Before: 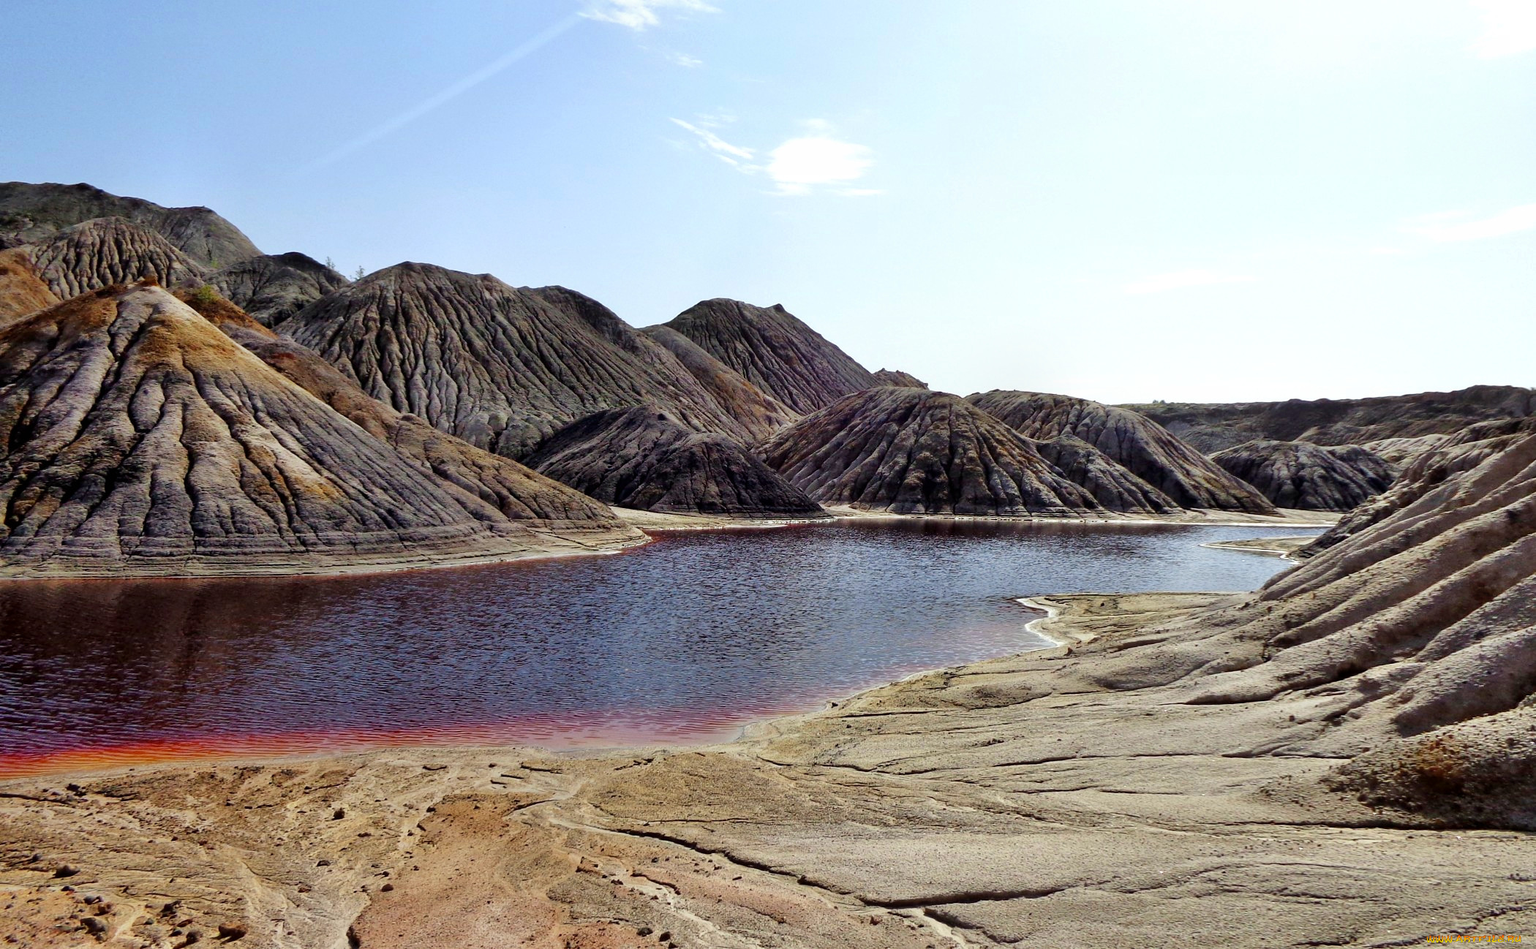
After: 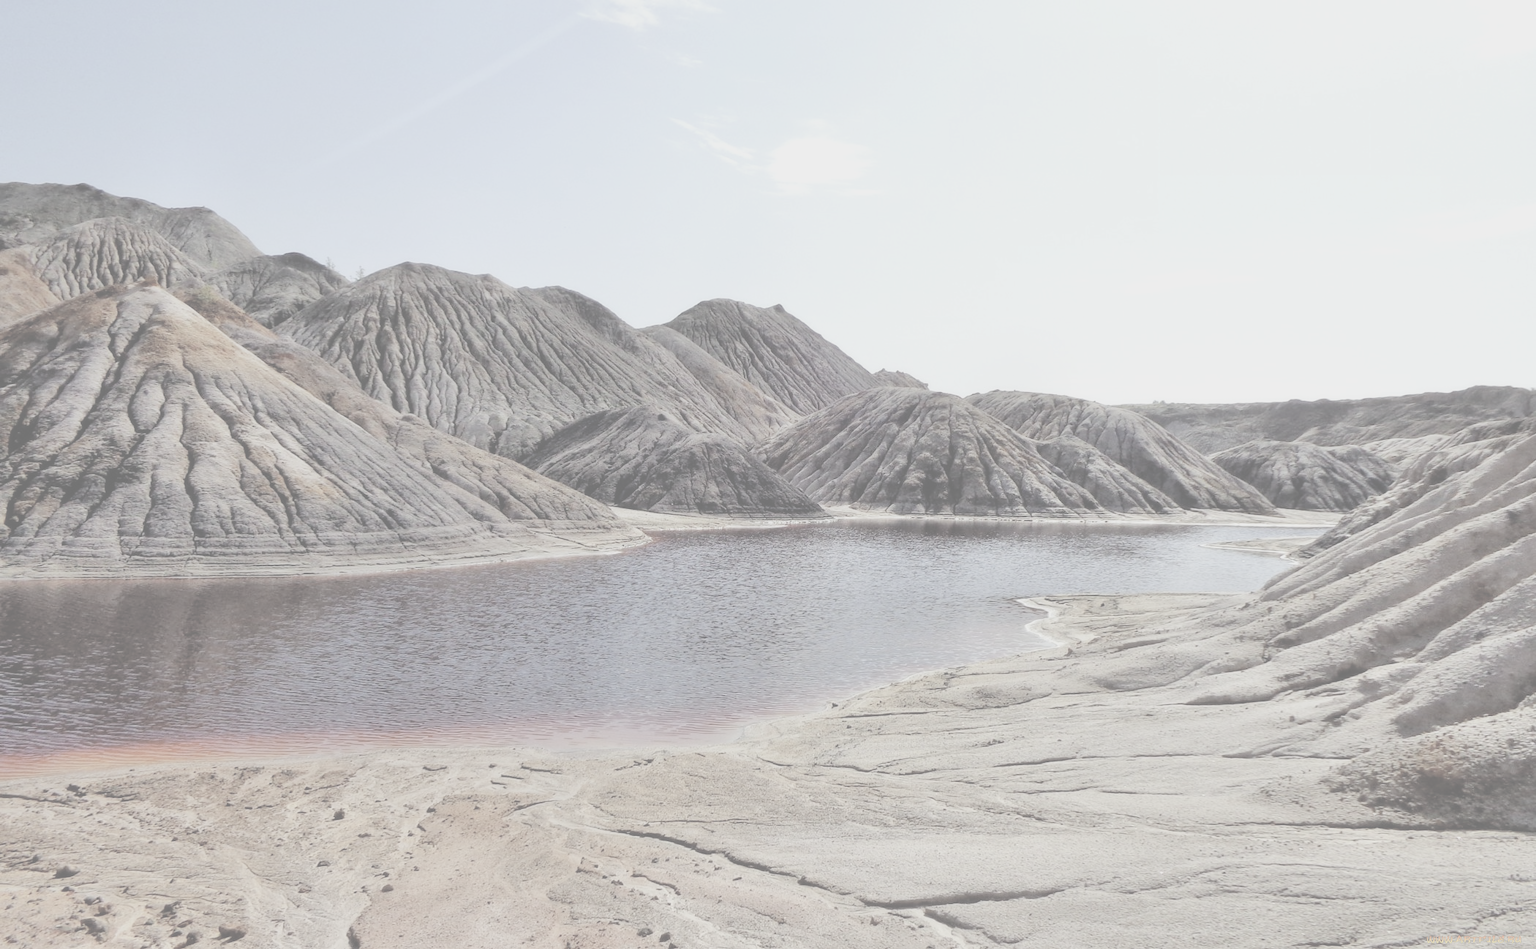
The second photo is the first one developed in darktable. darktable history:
contrast brightness saturation: contrast -0.32, brightness 0.75, saturation -0.78
soften: size 10%, saturation 50%, brightness 0.2 EV, mix 10%
